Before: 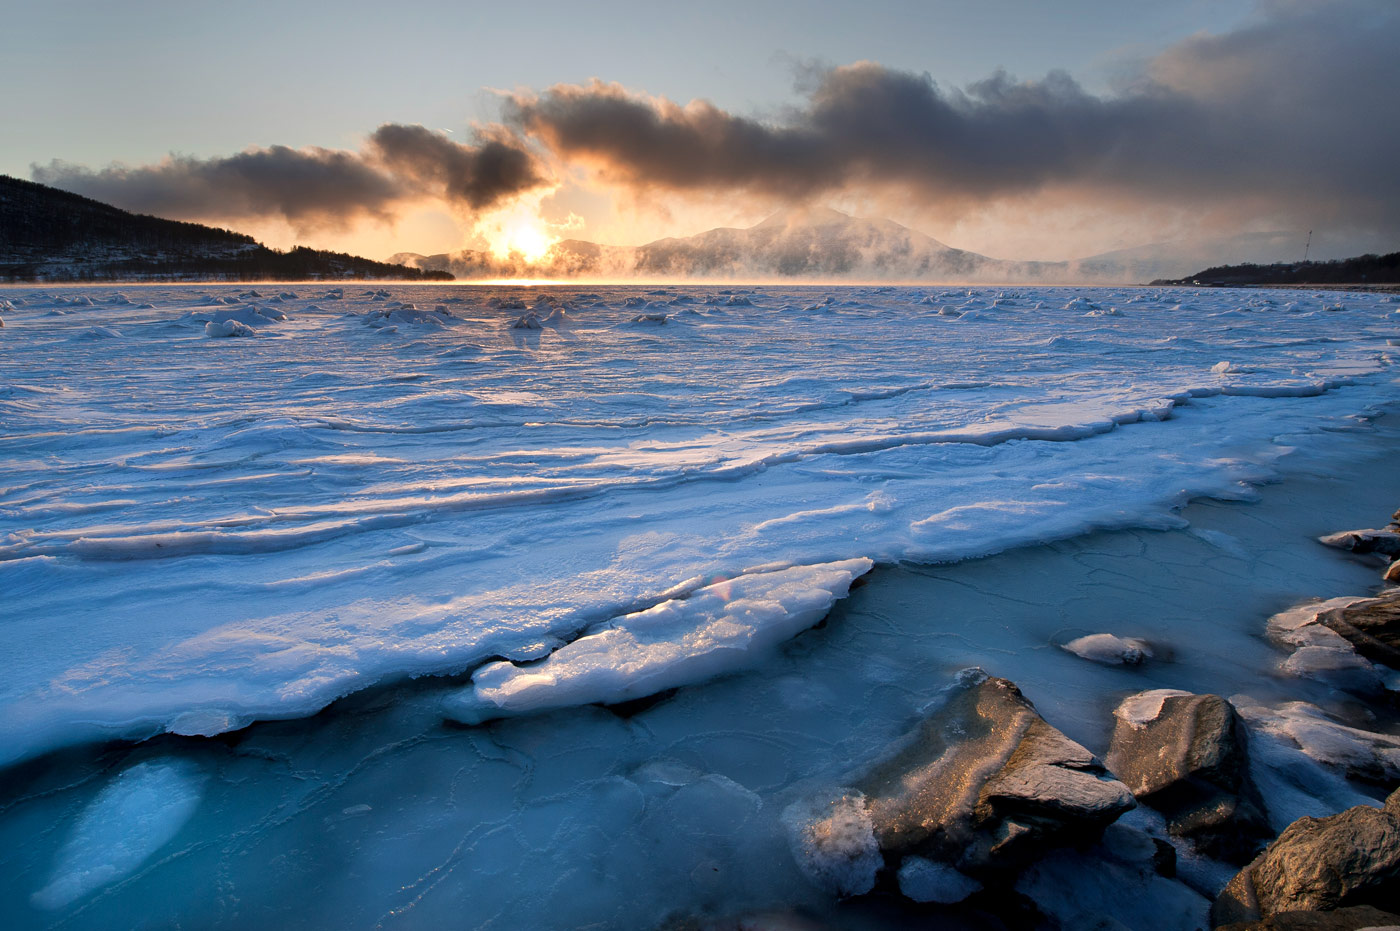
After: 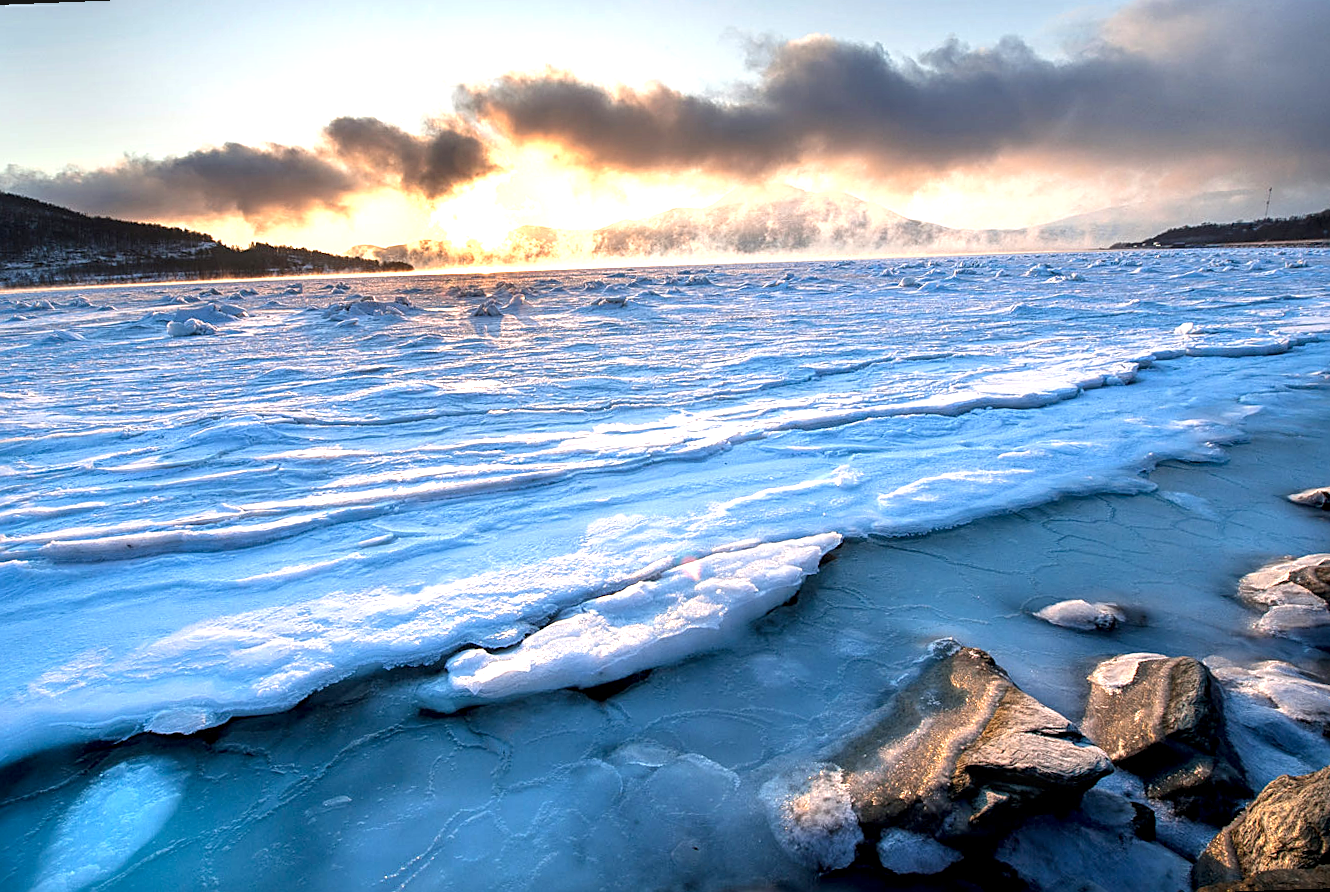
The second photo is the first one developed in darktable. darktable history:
exposure: exposure 1.137 EV, compensate highlight preservation false
local contrast: detail 130%
sharpen: on, module defaults
rotate and perspective: rotation -2.12°, lens shift (vertical) 0.009, lens shift (horizontal) -0.008, automatic cropping original format, crop left 0.036, crop right 0.964, crop top 0.05, crop bottom 0.959
